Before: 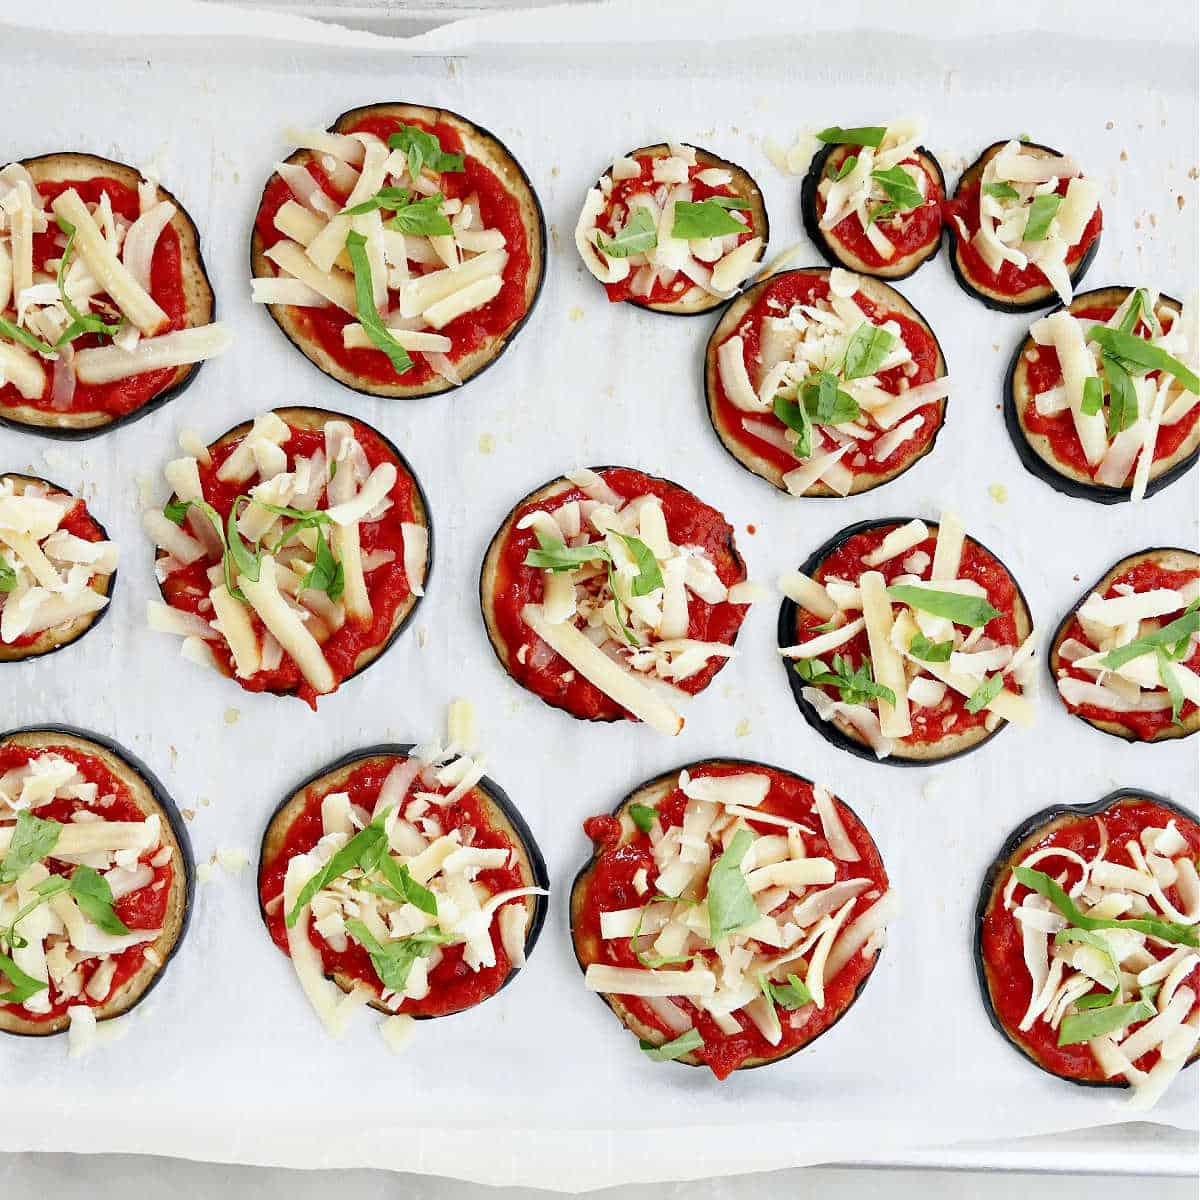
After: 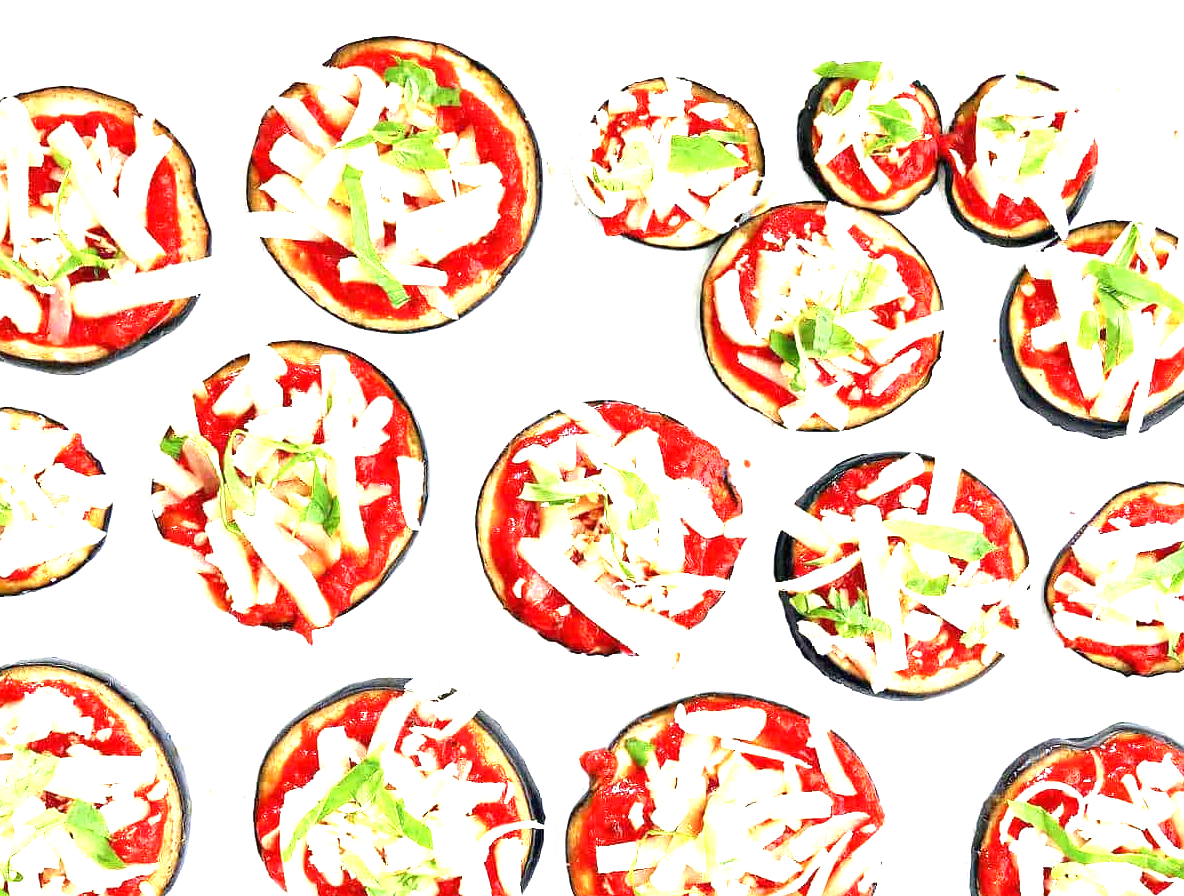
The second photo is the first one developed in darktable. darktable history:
exposure: black level correction 0, exposure 1.755 EV, compensate exposure bias true, compensate highlight preservation false
crop: left 0.388%, top 5.532%, bottom 19.757%
